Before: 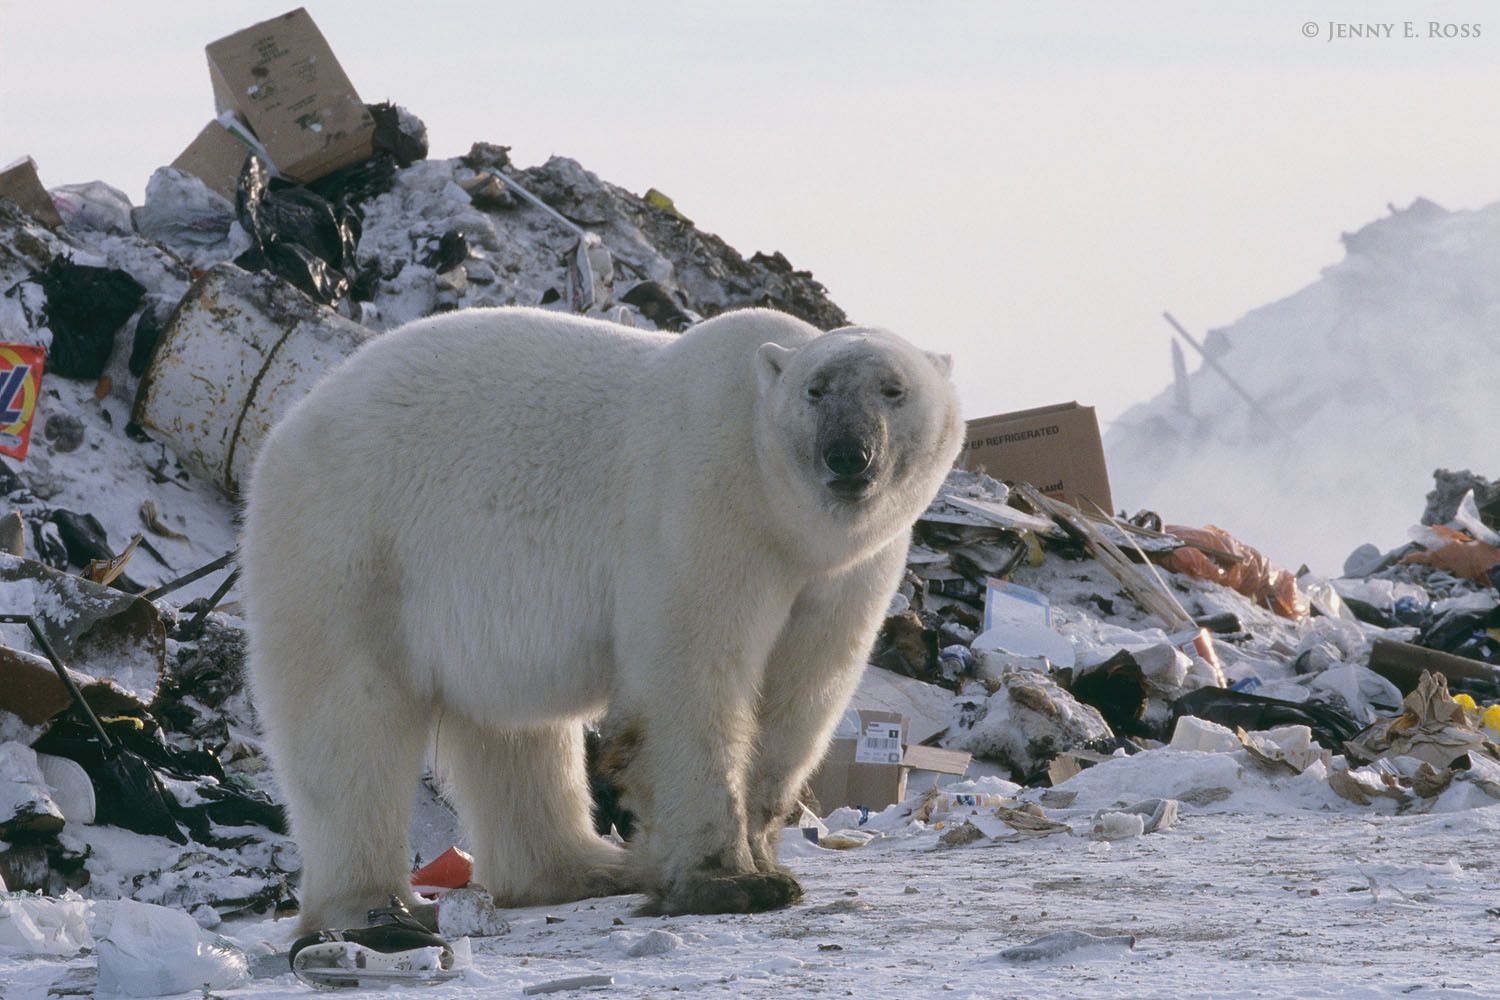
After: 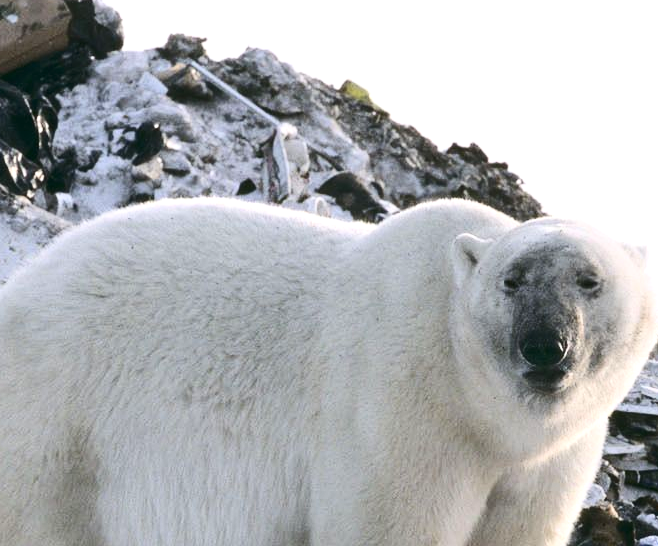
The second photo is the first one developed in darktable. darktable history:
contrast brightness saturation: contrast 0.287
exposure: black level correction 0, exposure 0.702 EV, compensate highlight preservation false
crop: left 20.268%, top 10.901%, right 35.843%, bottom 34.478%
